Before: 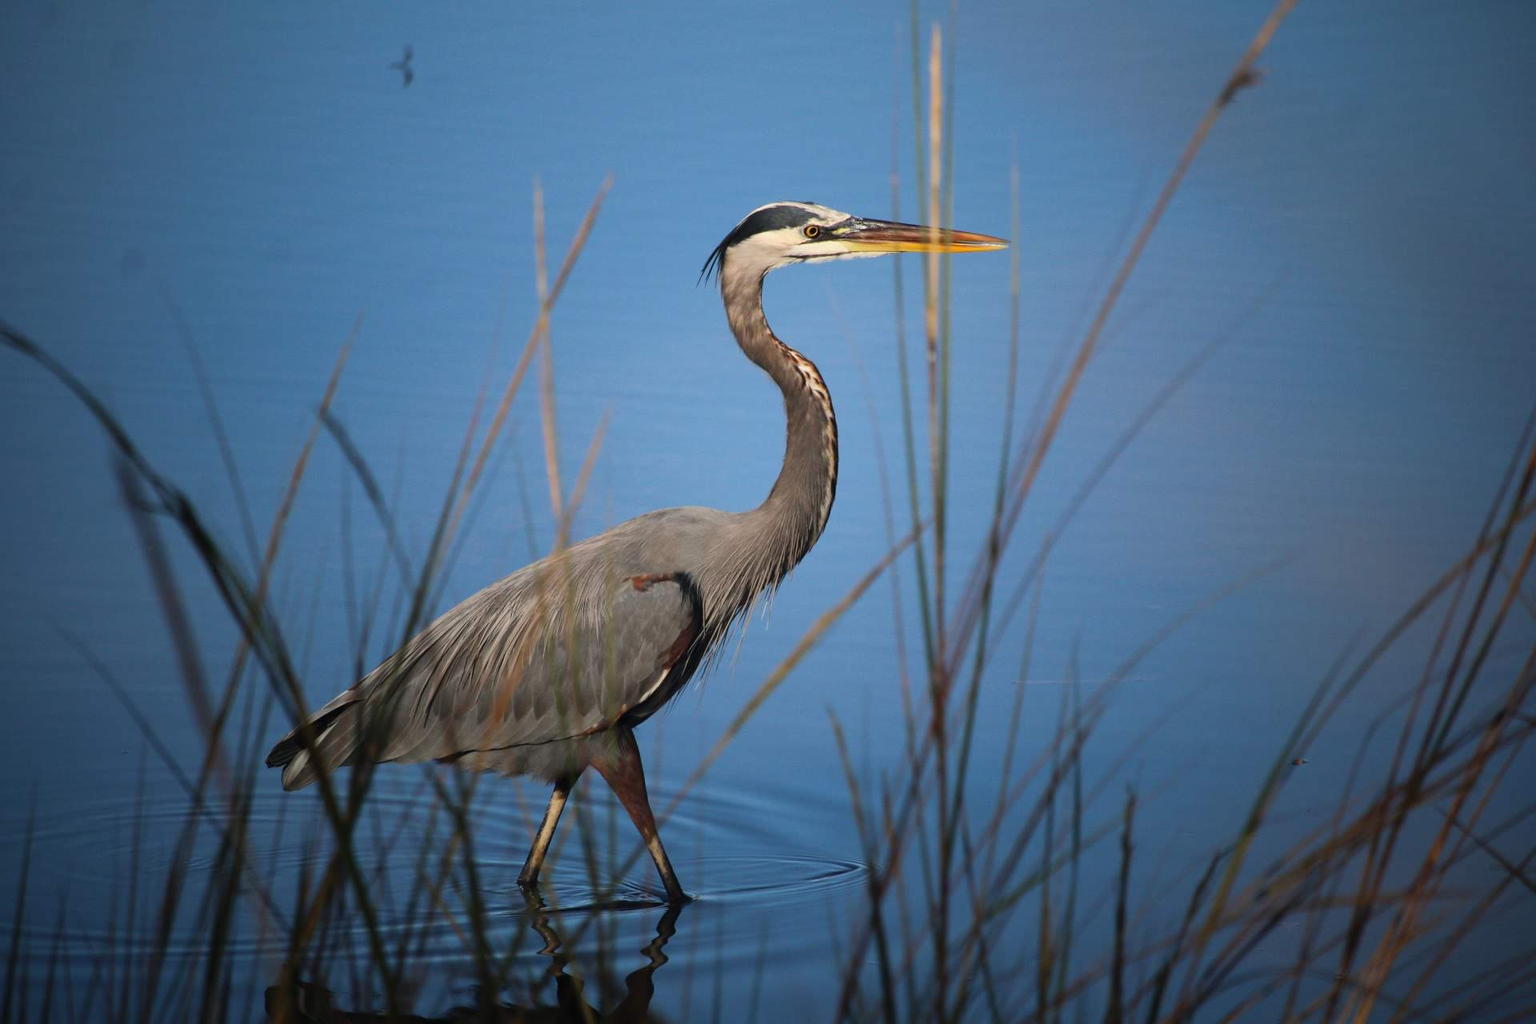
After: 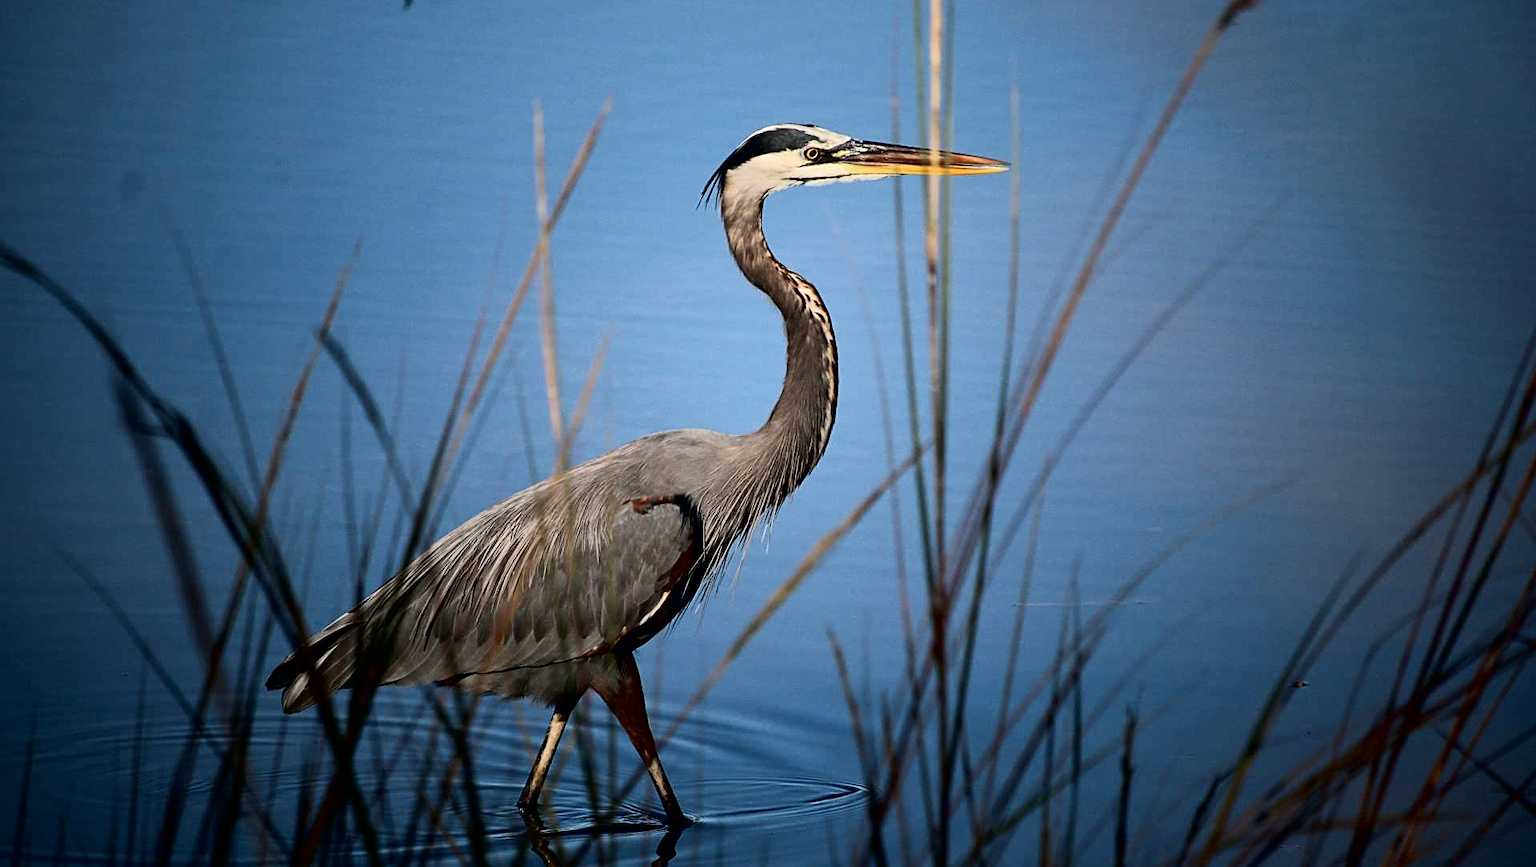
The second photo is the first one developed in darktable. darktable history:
tone curve: curves: ch0 [(0, 0) (0.003, 0.001) (0.011, 0.001) (0.025, 0.001) (0.044, 0.001) (0.069, 0.003) (0.1, 0.007) (0.136, 0.013) (0.177, 0.032) (0.224, 0.083) (0.277, 0.157) (0.335, 0.237) (0.399, 0.334) (0.468, 0.446) (0.543, 0.562) (0.623, 0.683) (0.709, 0.801) (0.801, 0.869) (0.898, 0.918) (1, 1)], color space Lab, independent channels, preserve colors none
sharpen: on, module defaults
contrast equalizer: y [[0.5, 0.502, 0.506, 0.511, 0.52, 0.537], [0.5 ×6], [0.505, 0.509, 0.518, 0.534, 0.553, 0.561], [0 ×6], [0 ×6]]
crop: top 7.62%, bottom 7.677%
